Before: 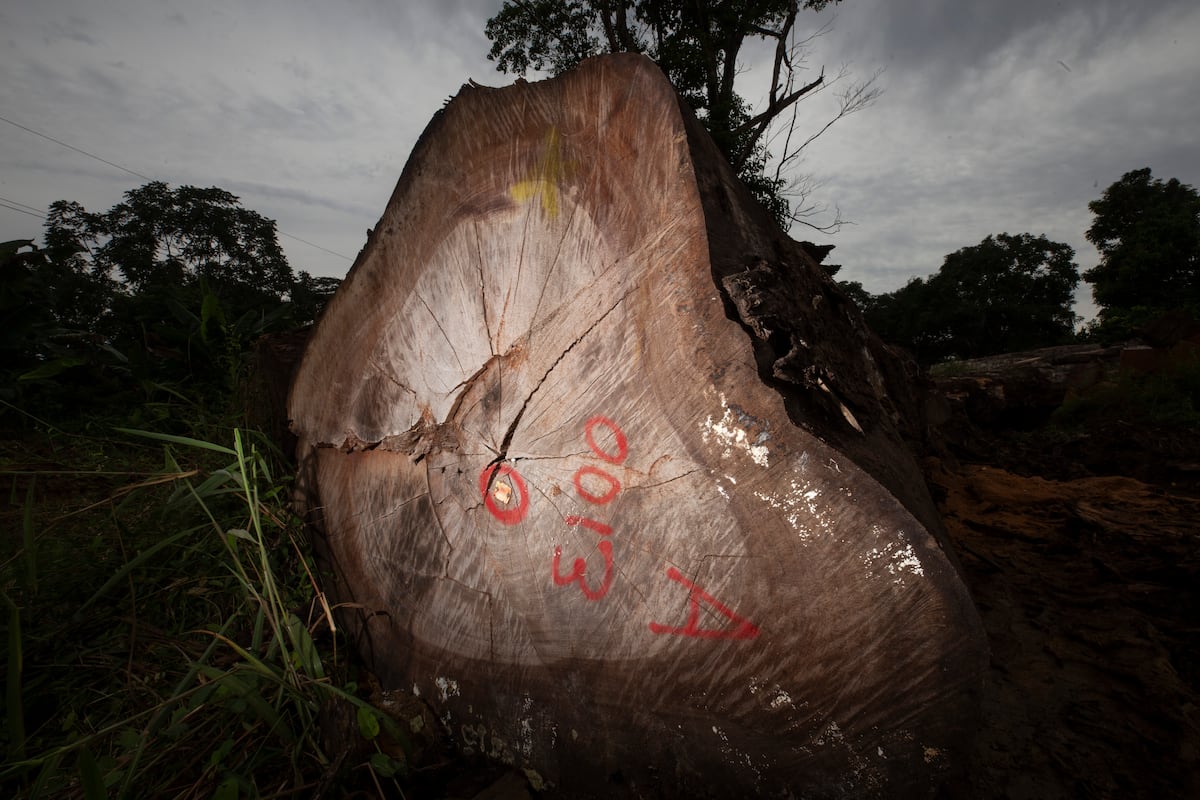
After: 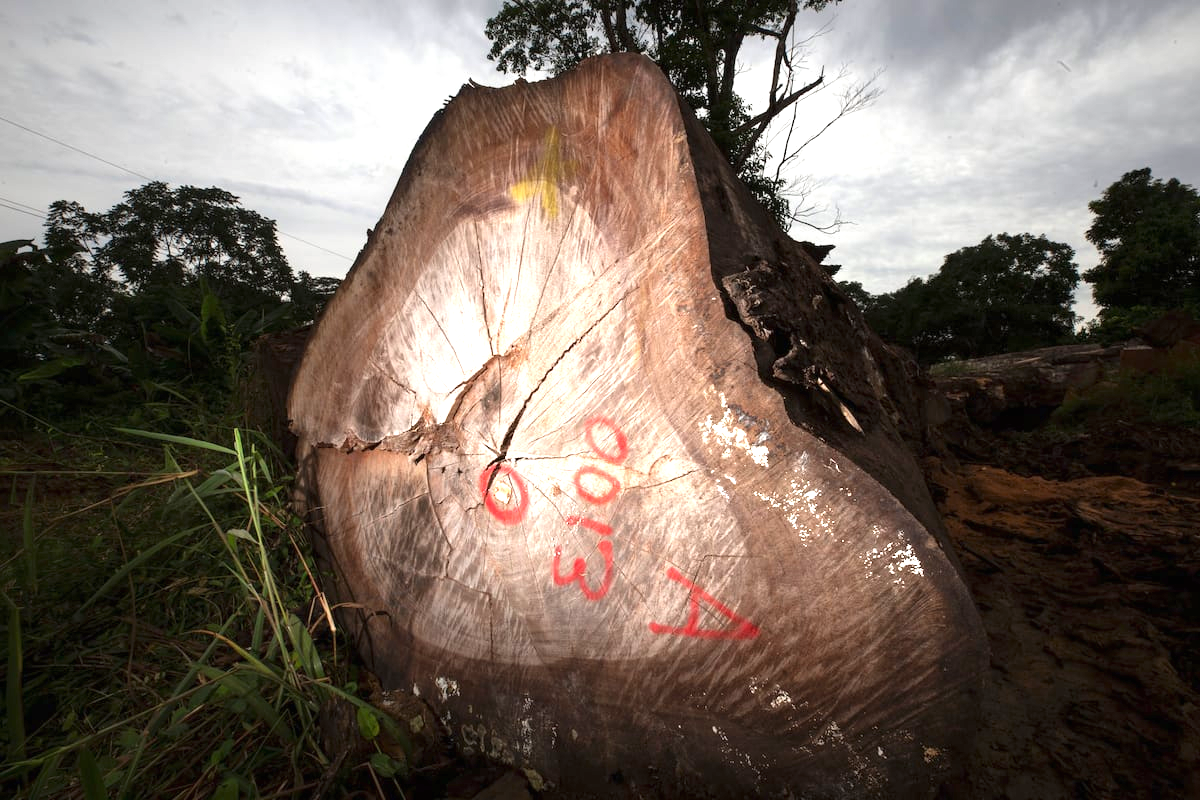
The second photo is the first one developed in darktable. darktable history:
exposure: black level correction 0, exposure 1.341 EV, compensate highlight preservation false
